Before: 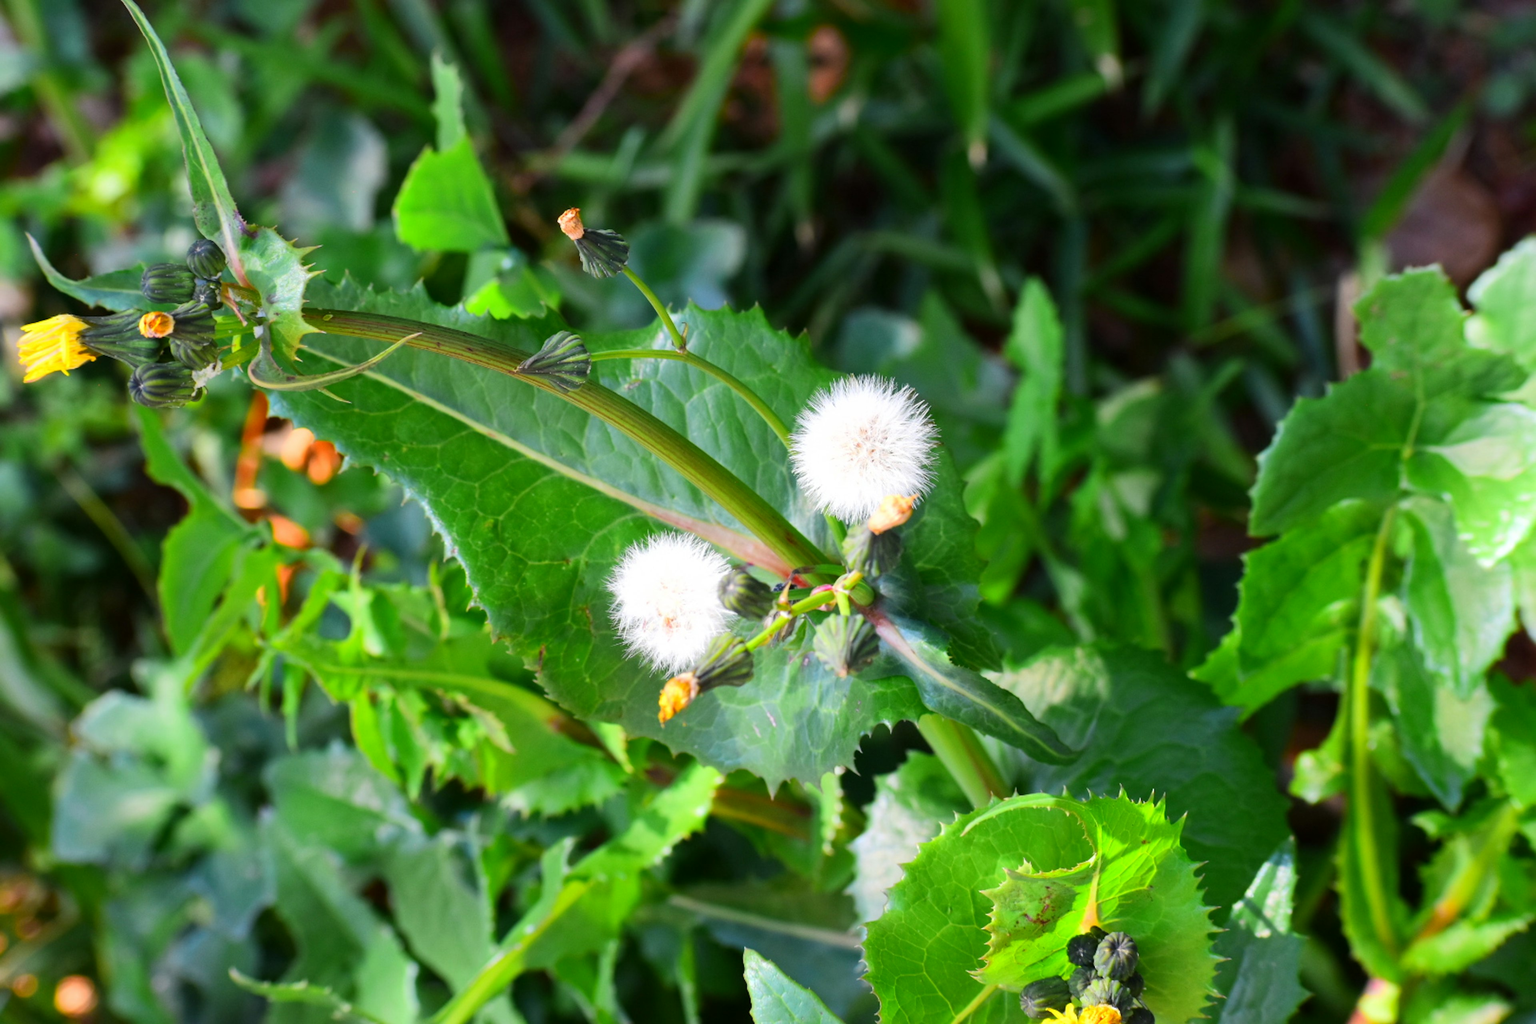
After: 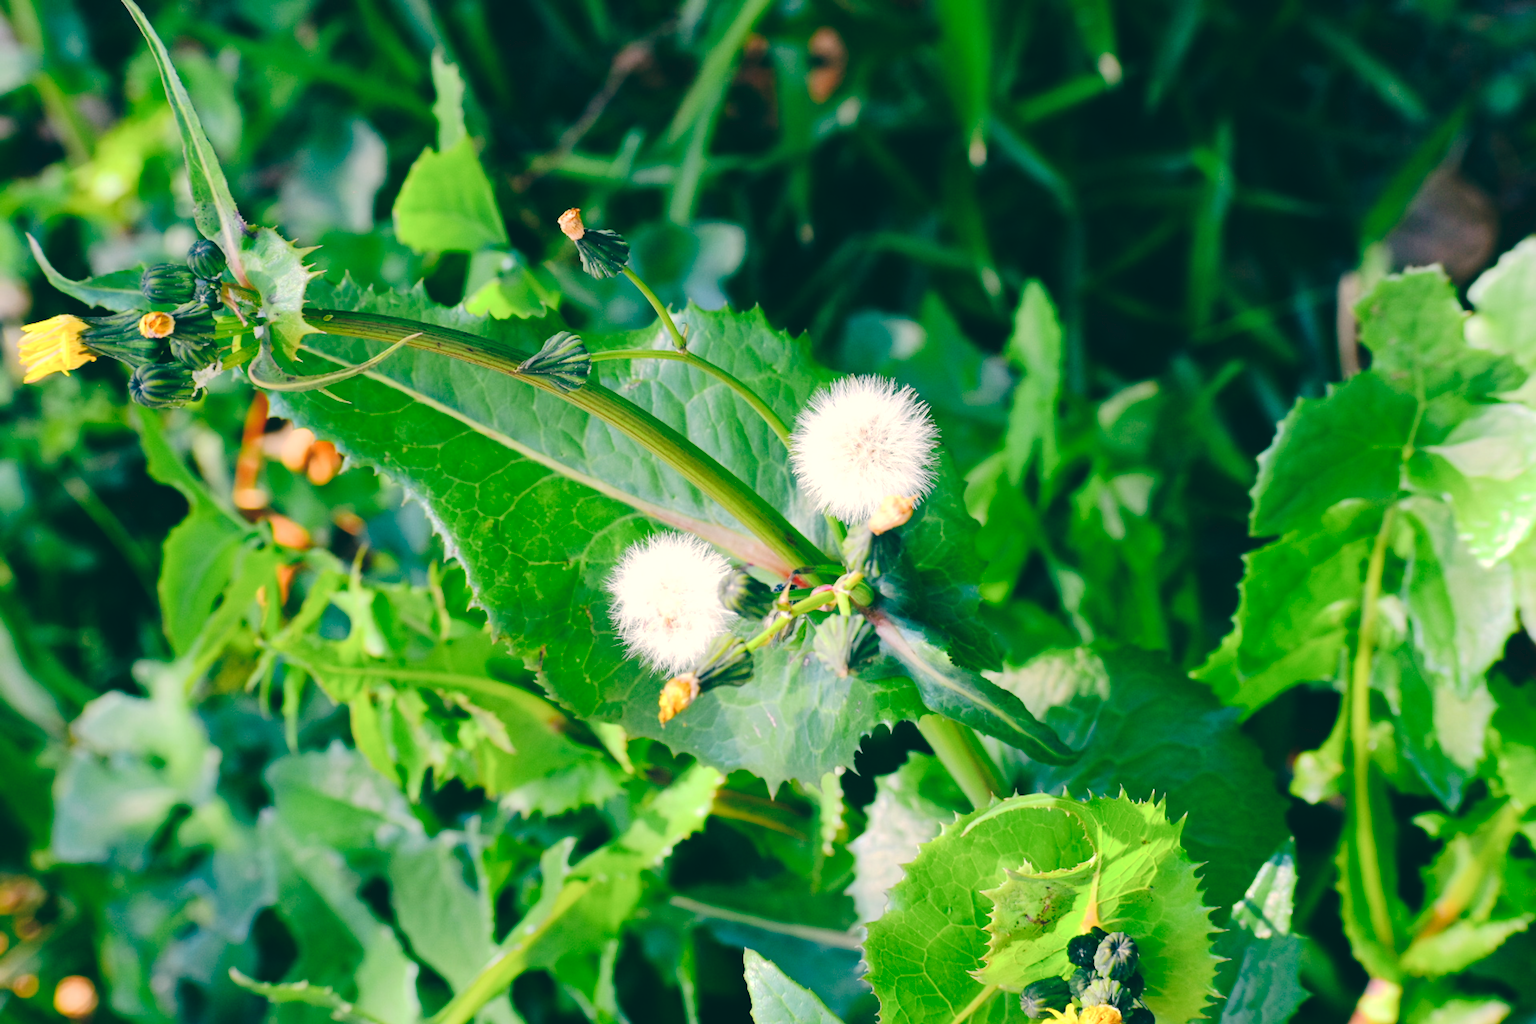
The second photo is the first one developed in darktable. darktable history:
color balance: lift [1.005, 0.99, 1.007, 1.01], gamma [1, 0.979, 1.011, 1.021], gain [0.923, 1.098, 1.025, 0.902], input saturation 90.45%, contrast 7.73%, output saturation 105.91%
tone curve: curves: ch0 [(0, 0) (0.003, 0.064) (0.011, 0.065) (0.025, 0.061) (0.044, 0.068) (0.069, 0.083) (0.1, 0.102) (0.136, 0.126) (0.177, 0.172) (0.224, 0.225) (0.277, 0.306) (0.335, 0.397) (0.399, 0.483) (0.468, 0.56) (0.543, 0.634) (0.623, 0.708) (0.709, 0.77) (0.801, 0.832) (0.898, 0.899) (1, 1)], preserve colors none
tone equalizer: on, module defaults
